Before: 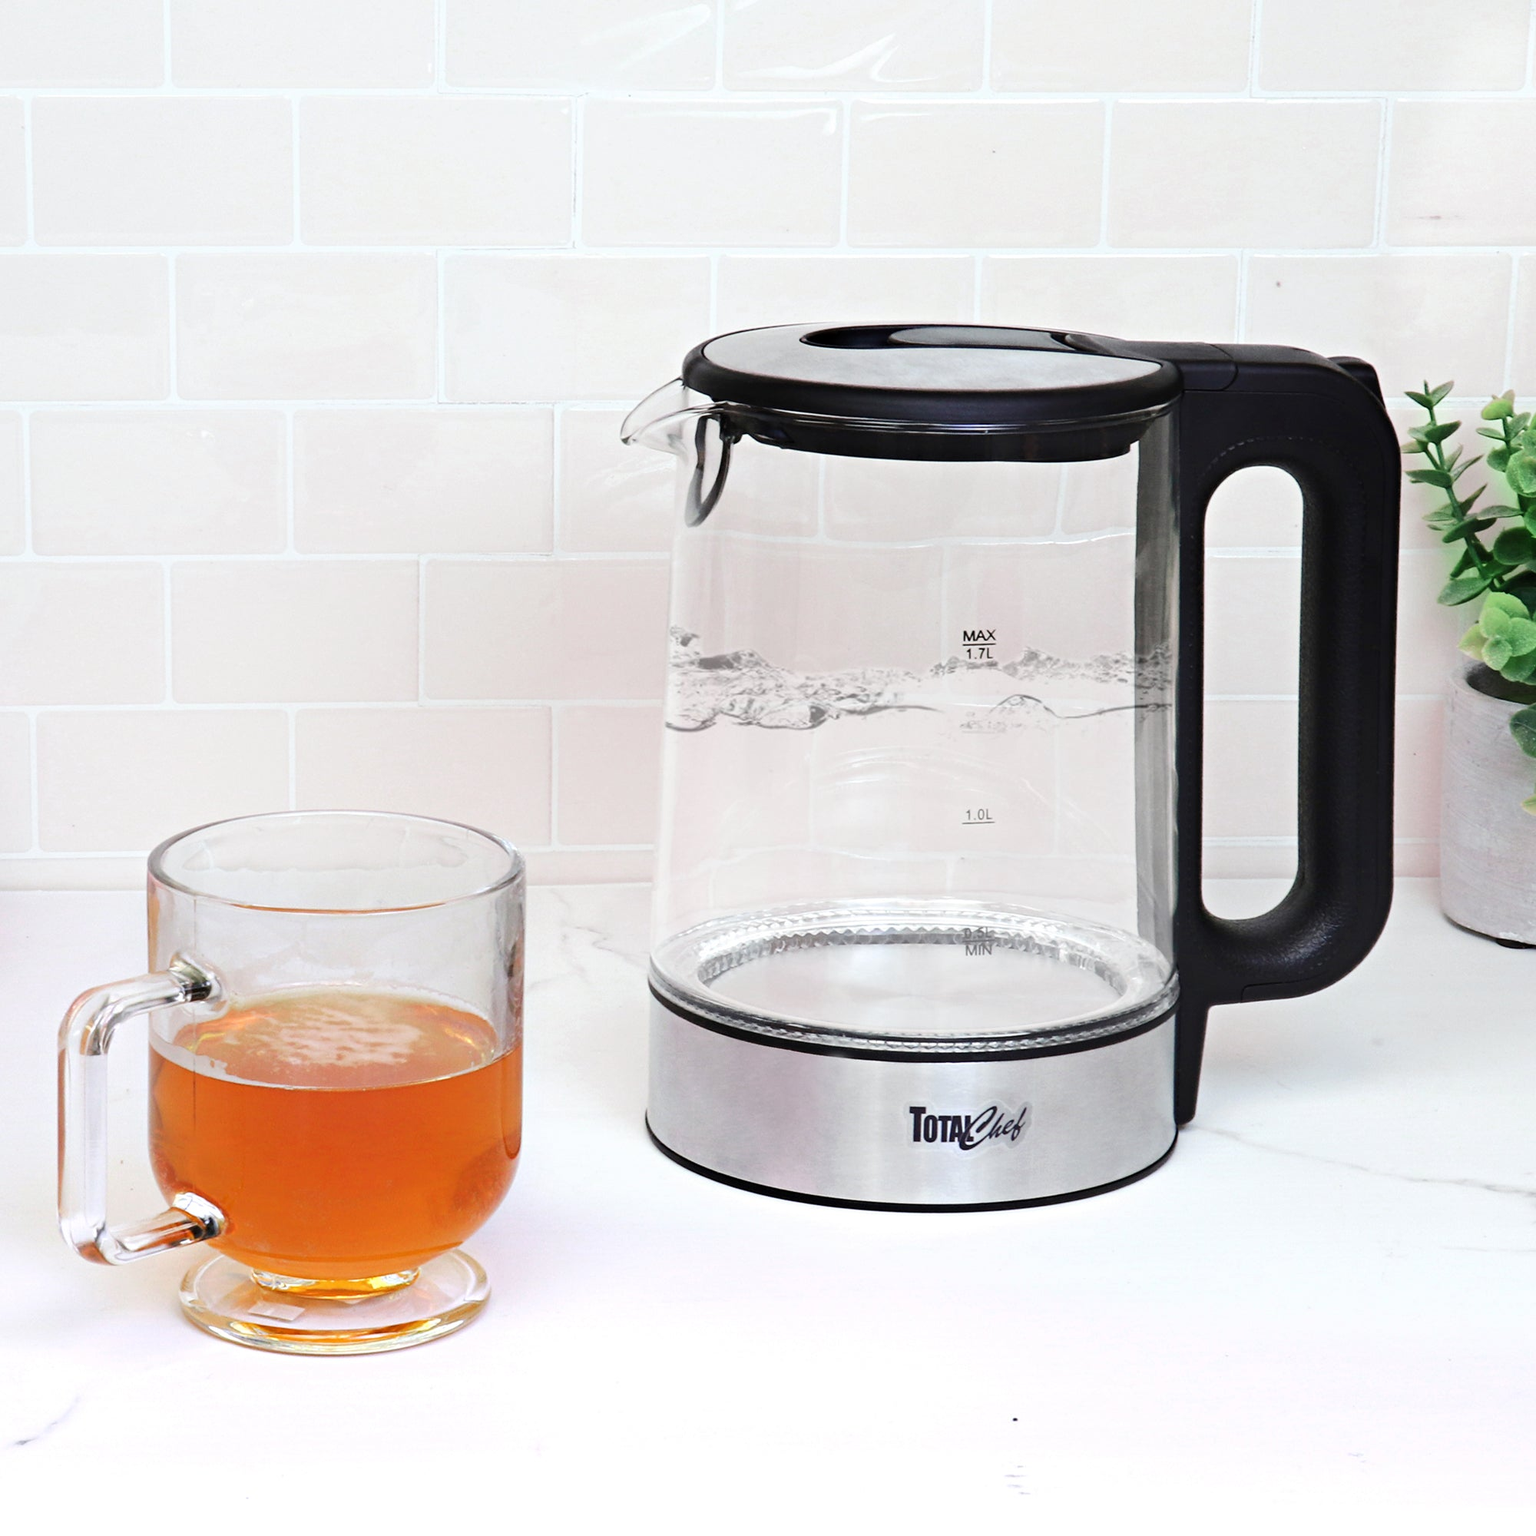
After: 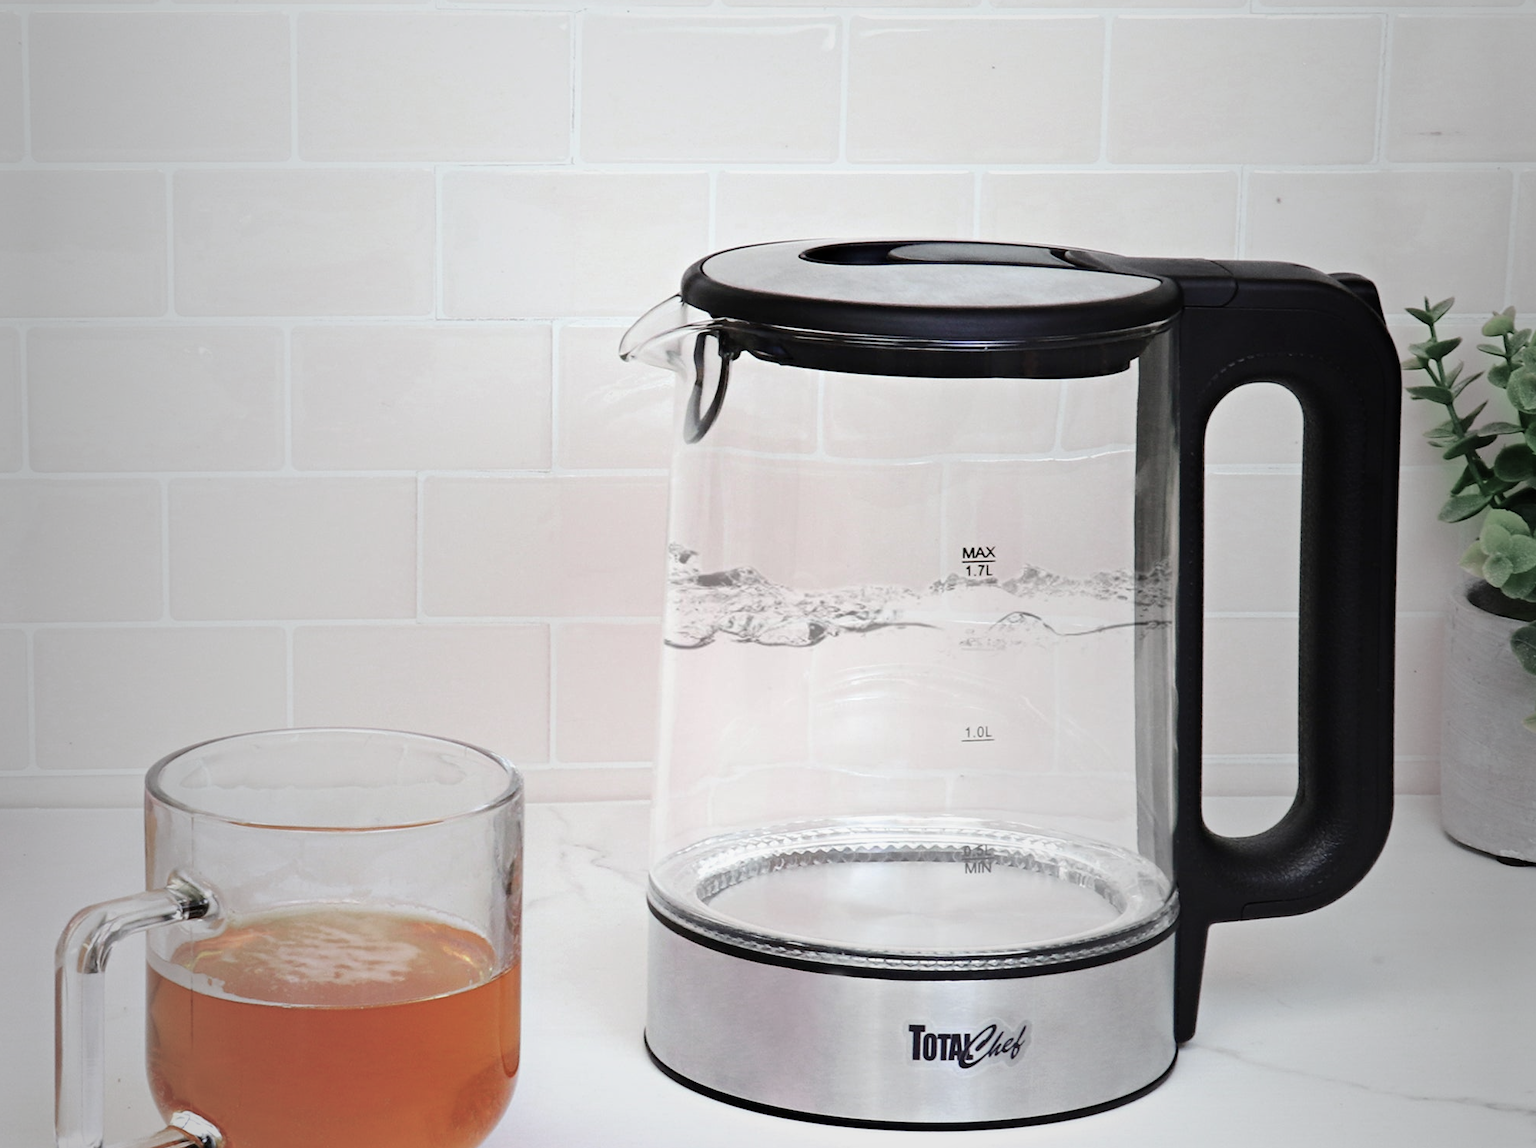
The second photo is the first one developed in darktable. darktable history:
crop: left 0.247%, top 5.52%, bottom 19.88%
vignetting: fall-off start 17.81%, fall-off radius 137.86%, width/height ratio 0.618, shape 0.581, unbound false
